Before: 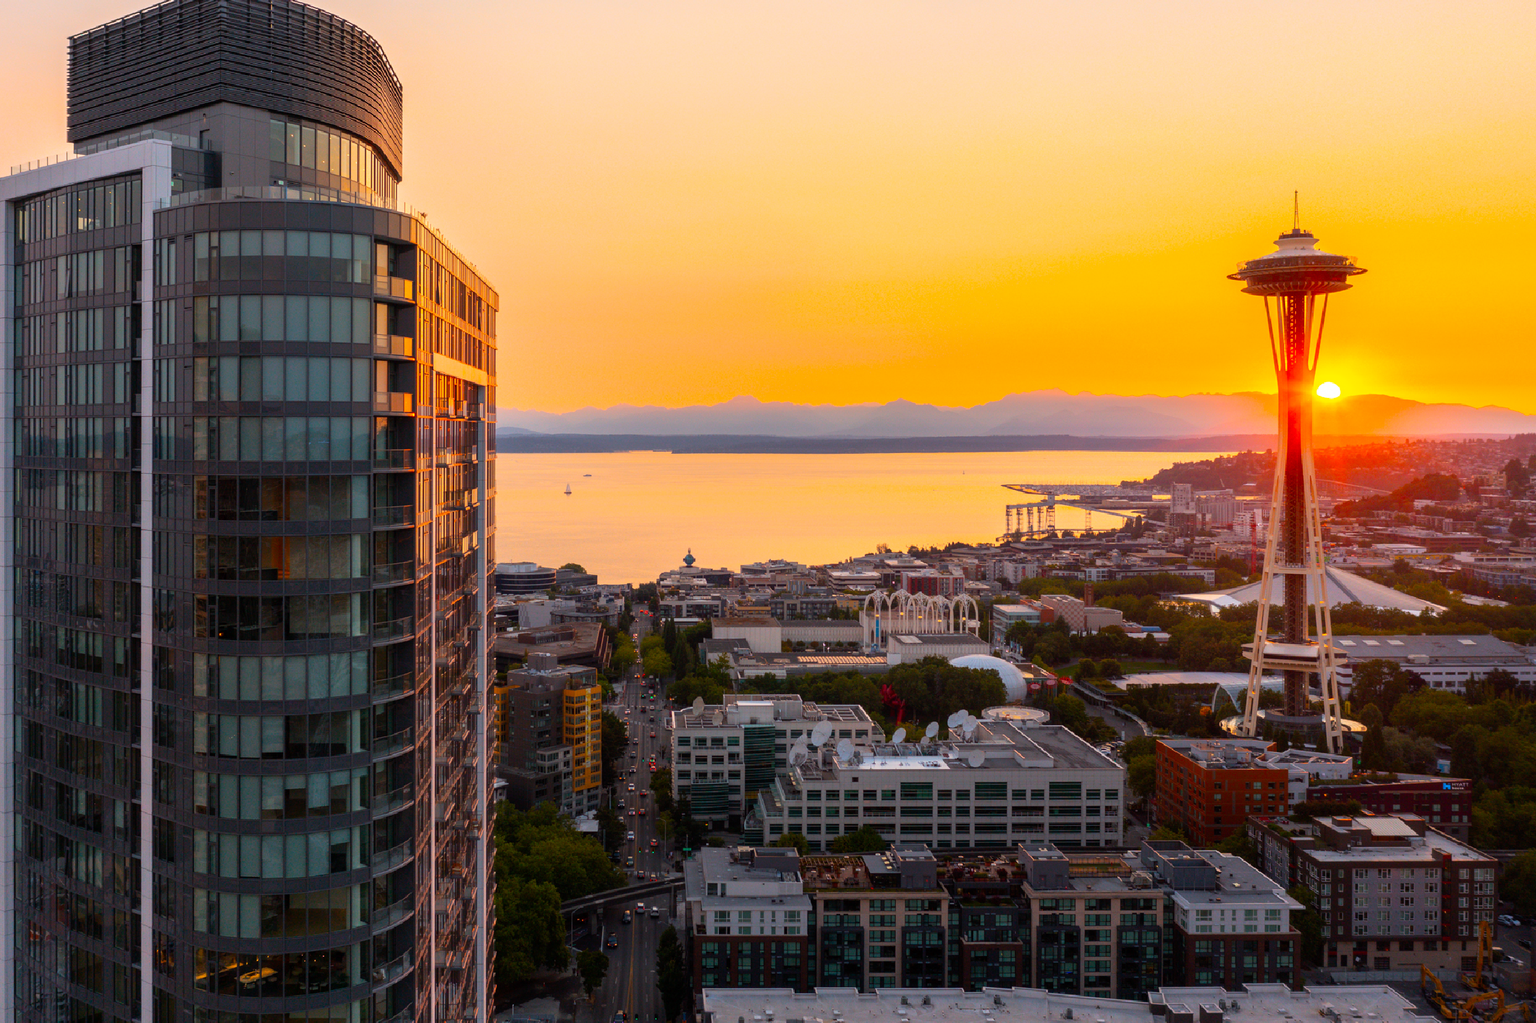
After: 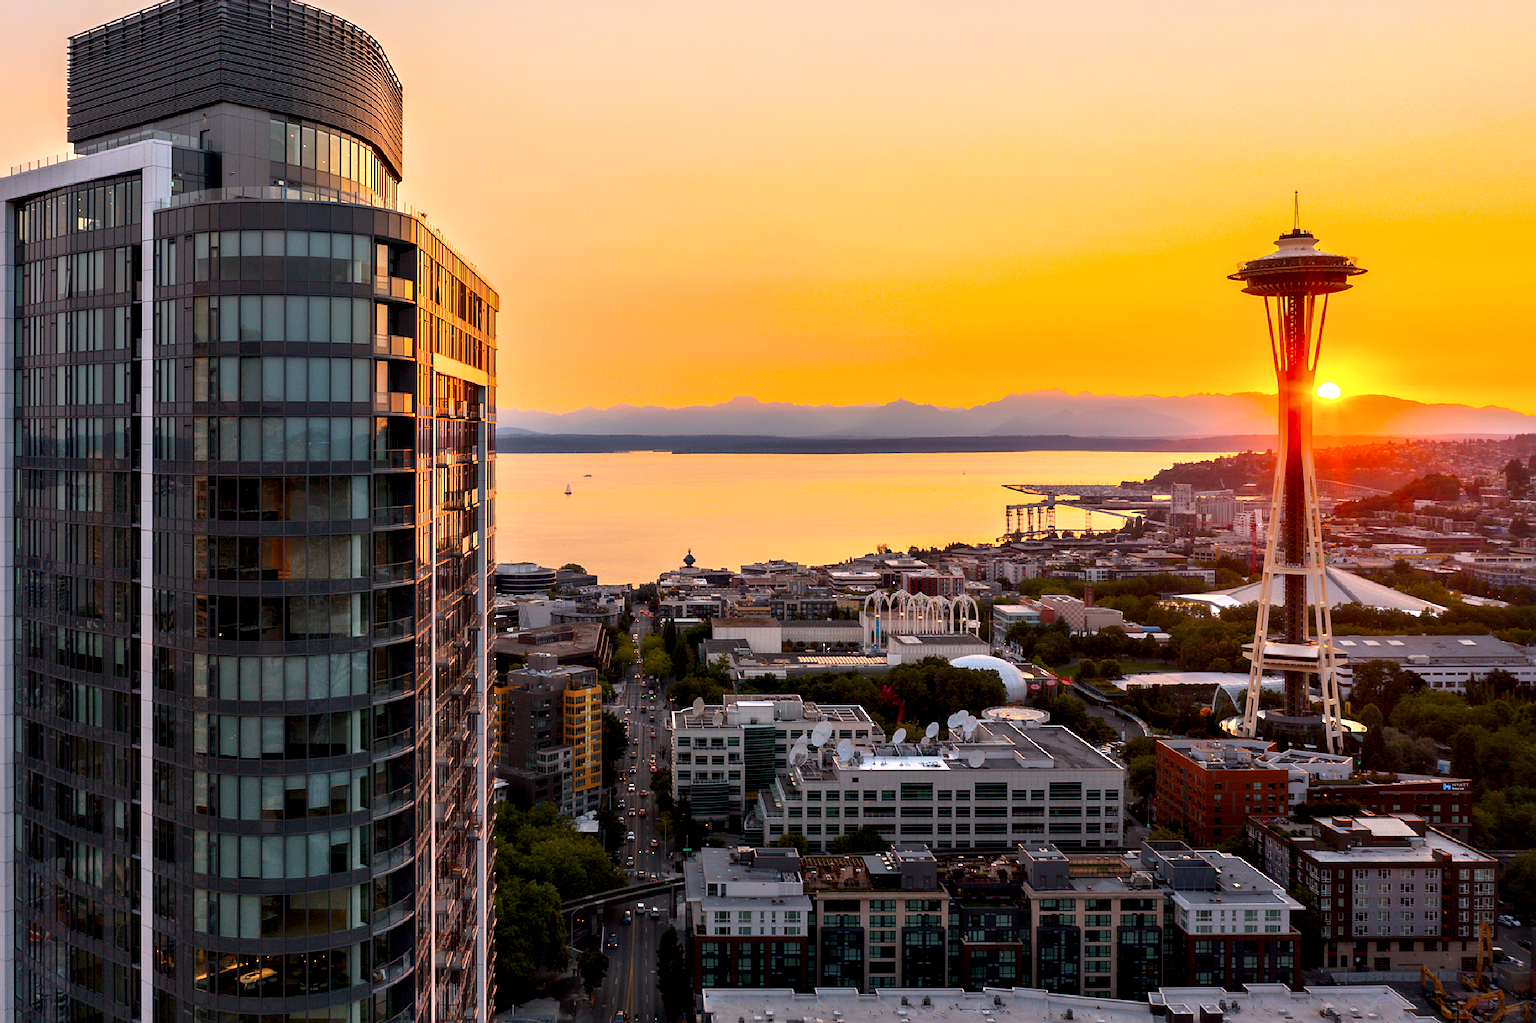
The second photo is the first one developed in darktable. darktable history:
sharpen: on, module defaults
contrast equalizer: octaves 7, y [[0.513, 0.565, 0.608, 0.562, 0.512, 0.5], [0.5 ×6], [0.5, 0.5, 0.5, 0.528, 0.598, 0.658], [0 ×6], [0 ×6]]
